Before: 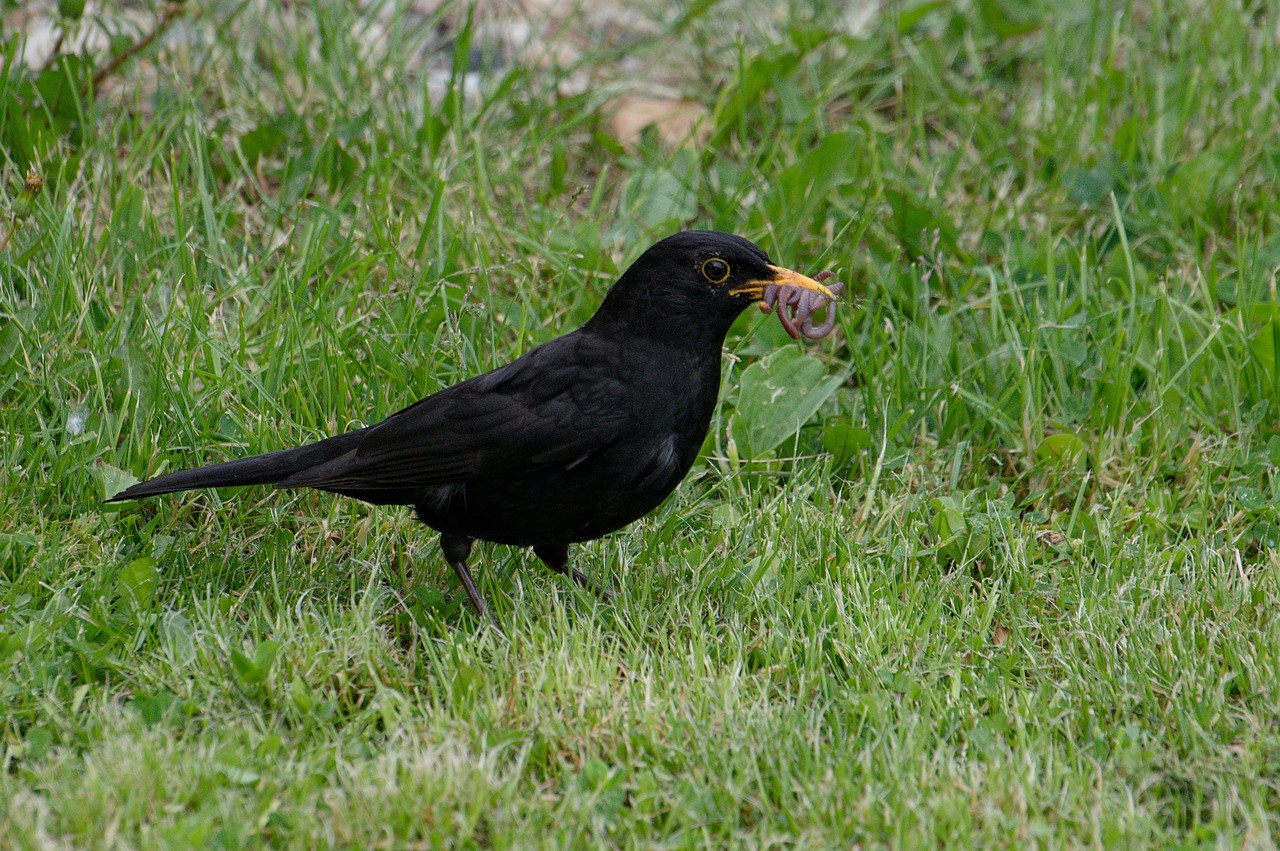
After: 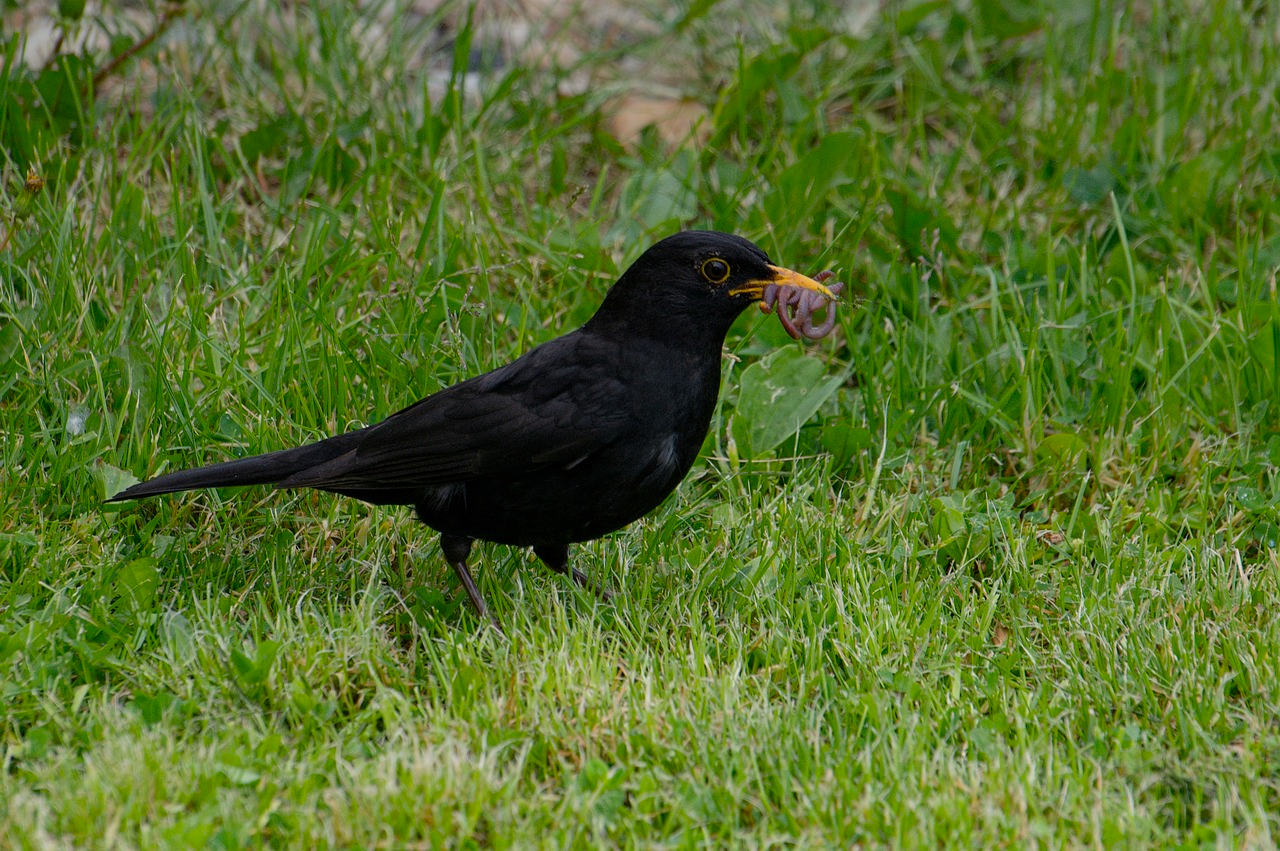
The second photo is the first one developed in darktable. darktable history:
graduated density: rotation -0.352°, offset 57.64
color balance: output saturation 120%
white balance: red 1.009, blue 0.985
